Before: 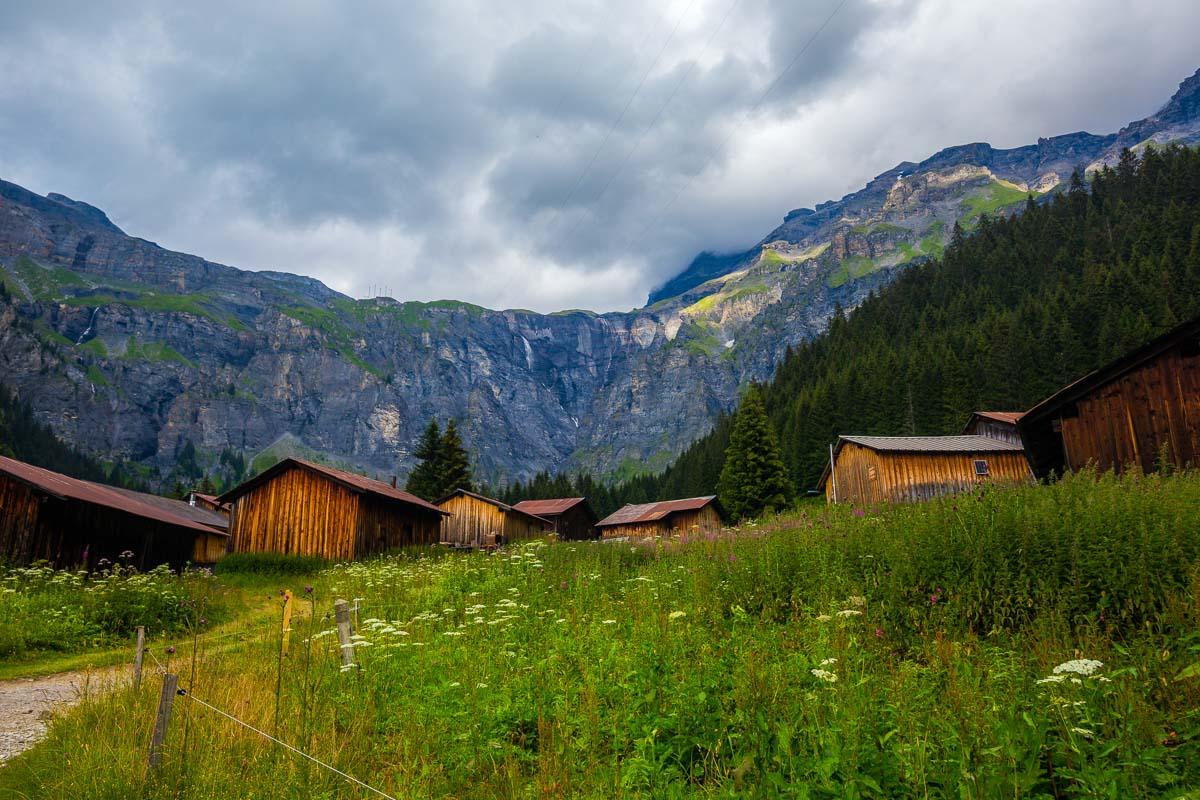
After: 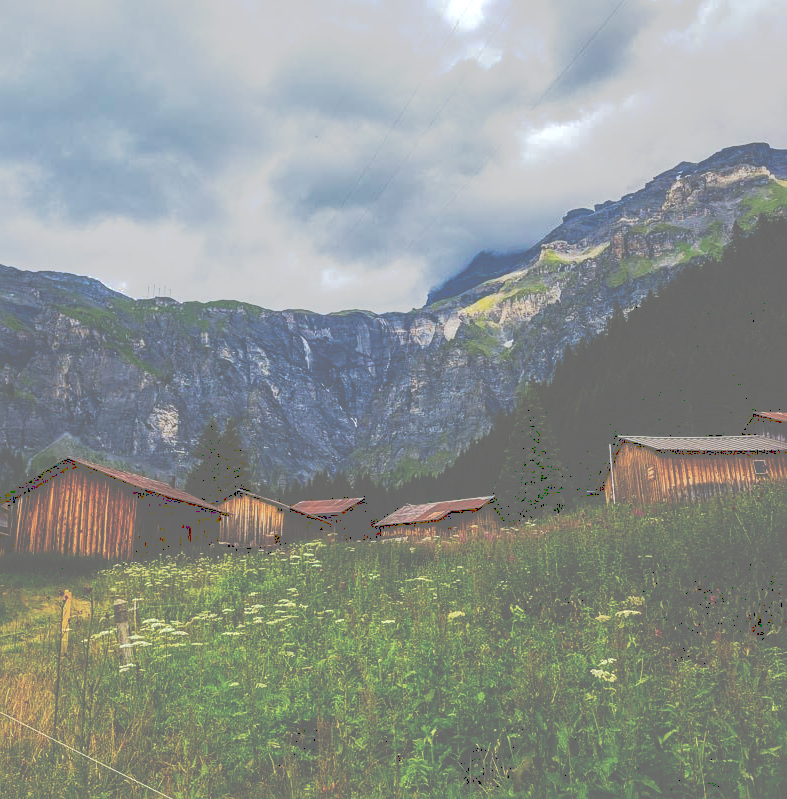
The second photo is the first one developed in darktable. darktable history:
tone curve: curves: ch0 [(0, 0) (0.003, 0.449) (0.011, 0.449) (0.025, 0.449) (0.044, 0.45) (0.069, 0.453) (0.1, 0.453) (0.136, 0.455) (0.177, 0.458) (0.224, 0.462) (0.277, 0.47) (0.335, 0.491) (0.399, 0.522) (0.468, 0.561) (0.543, 0.619) (0.623, 0.69) (0.709, 0.756) (0.801, 0.802) (0.898, 0.825) (1, 1)], preserve colors none
local contrast: on, module defaults
color balance rgb: perceptual saturation grading › global saturation -3.308%, perceptual saturation grading › shadows -1.034%, global vibrance 20%
sharpen: amount 0.214
crop and rotate: left 18.423%, right 15.913%
